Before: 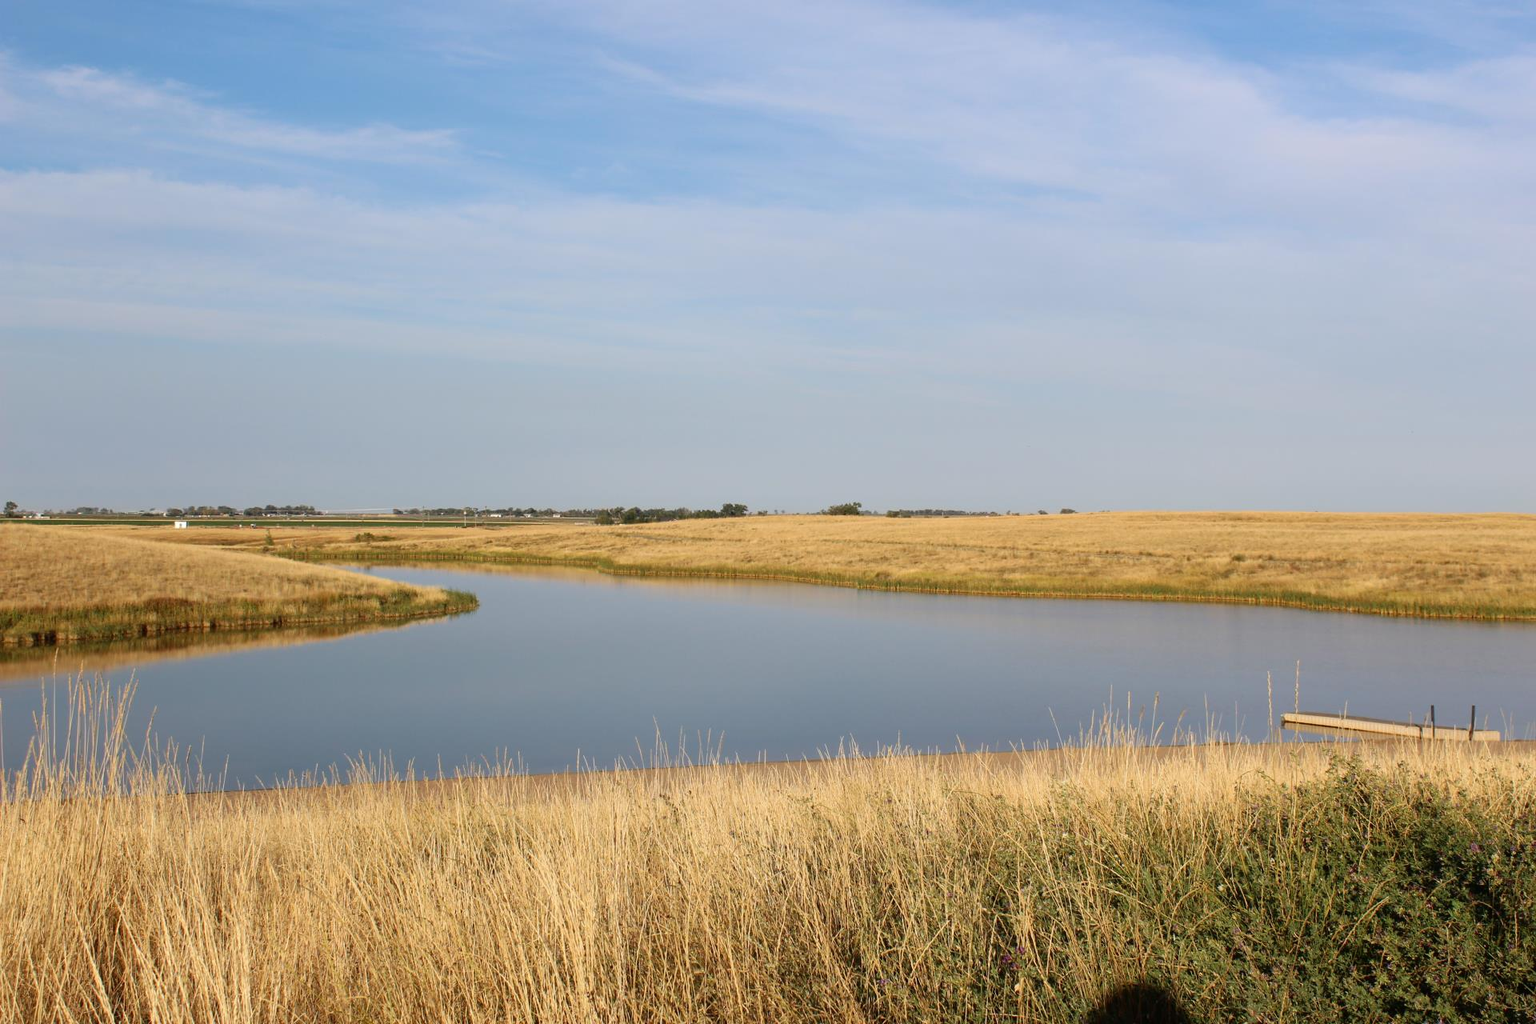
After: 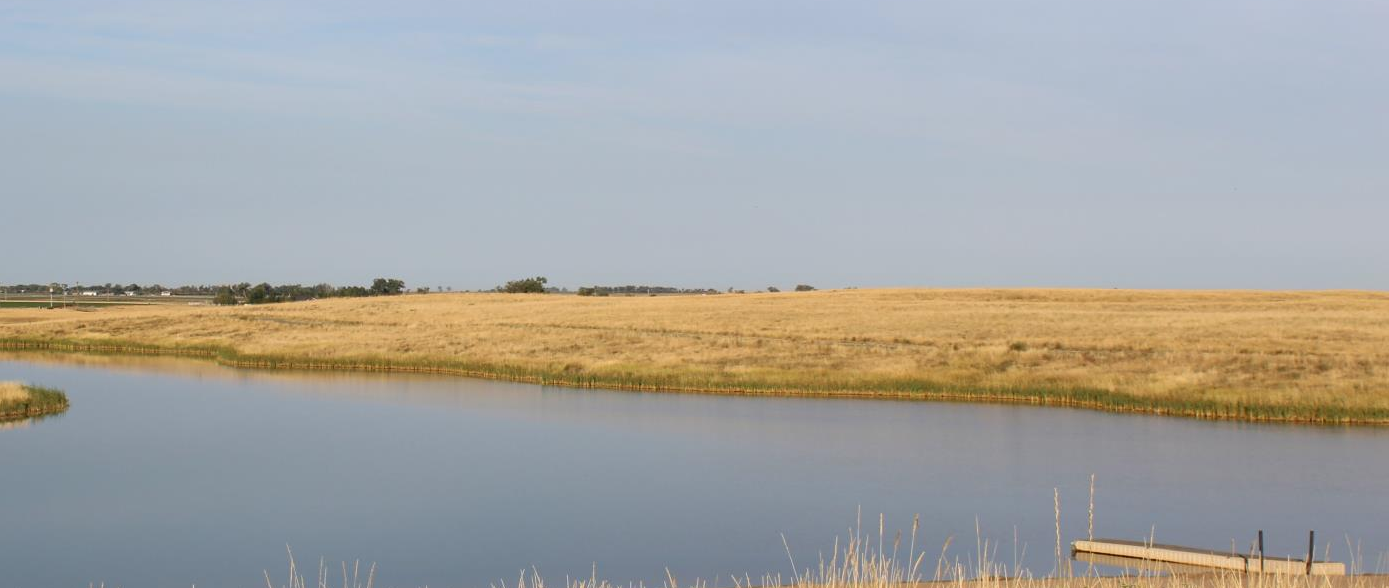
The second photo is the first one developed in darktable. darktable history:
contrast brightness saturation: saturation -0.048
crop and rotate: left 27.636%, top 27.459%, bottom 26.536%
